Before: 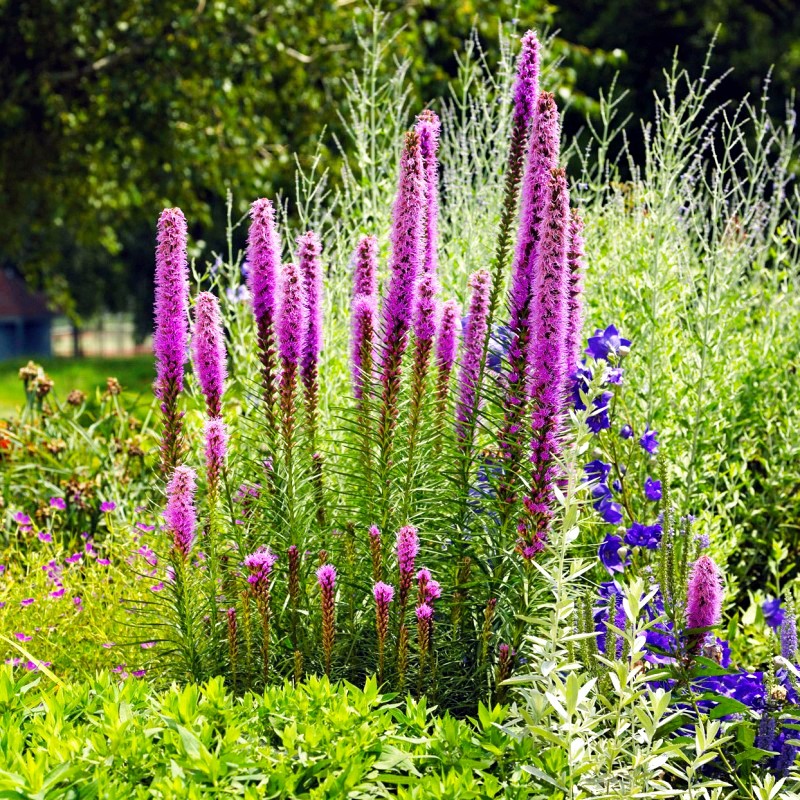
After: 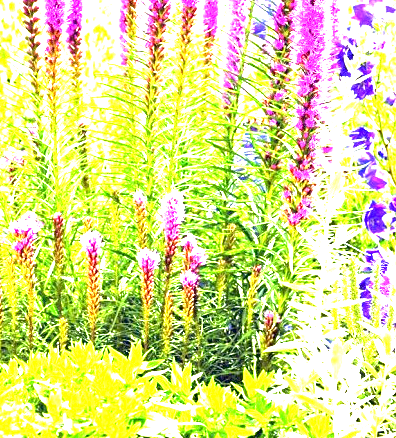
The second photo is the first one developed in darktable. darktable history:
exposure: exposure 3.088 EV, compensate highlight preservation false
crop: left 29.384%, top 41.714%, right 21.026%, bottom 3.468%
